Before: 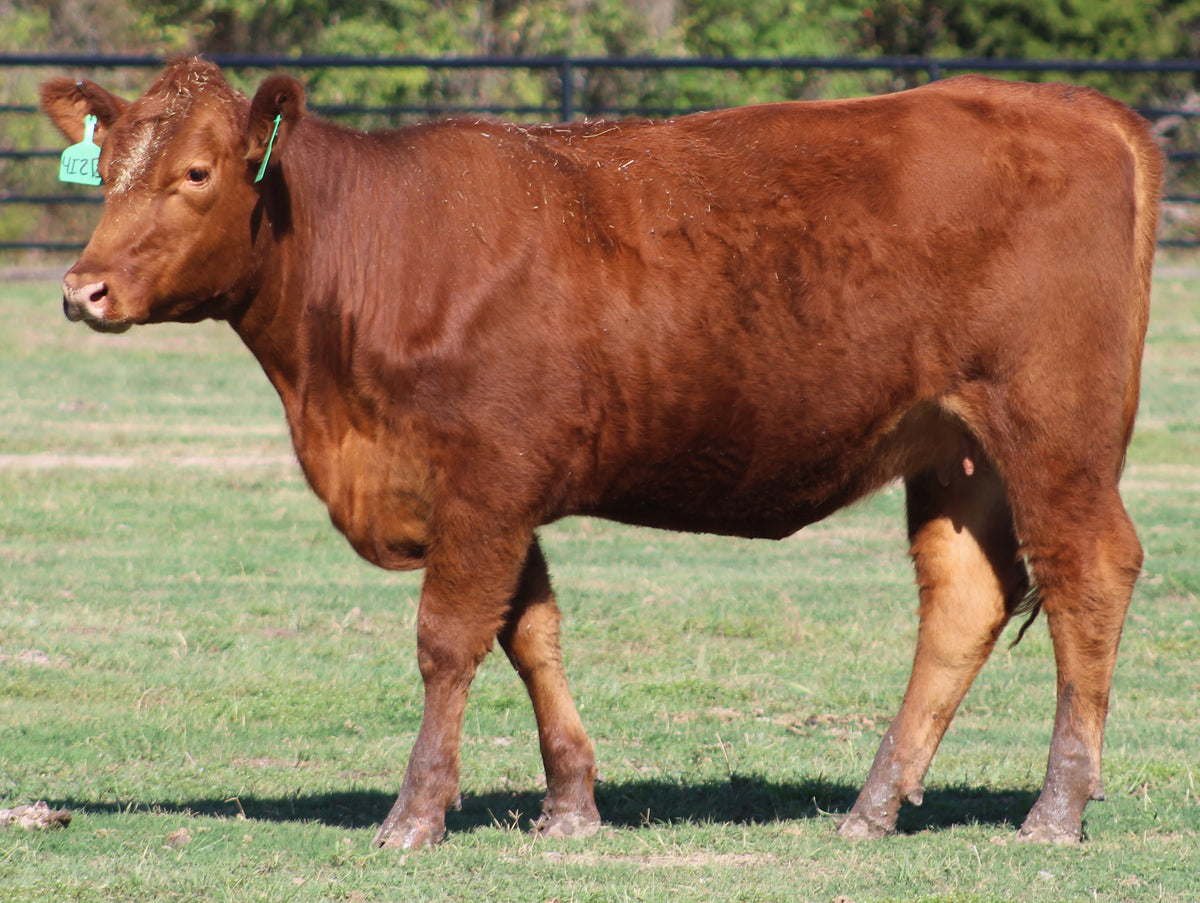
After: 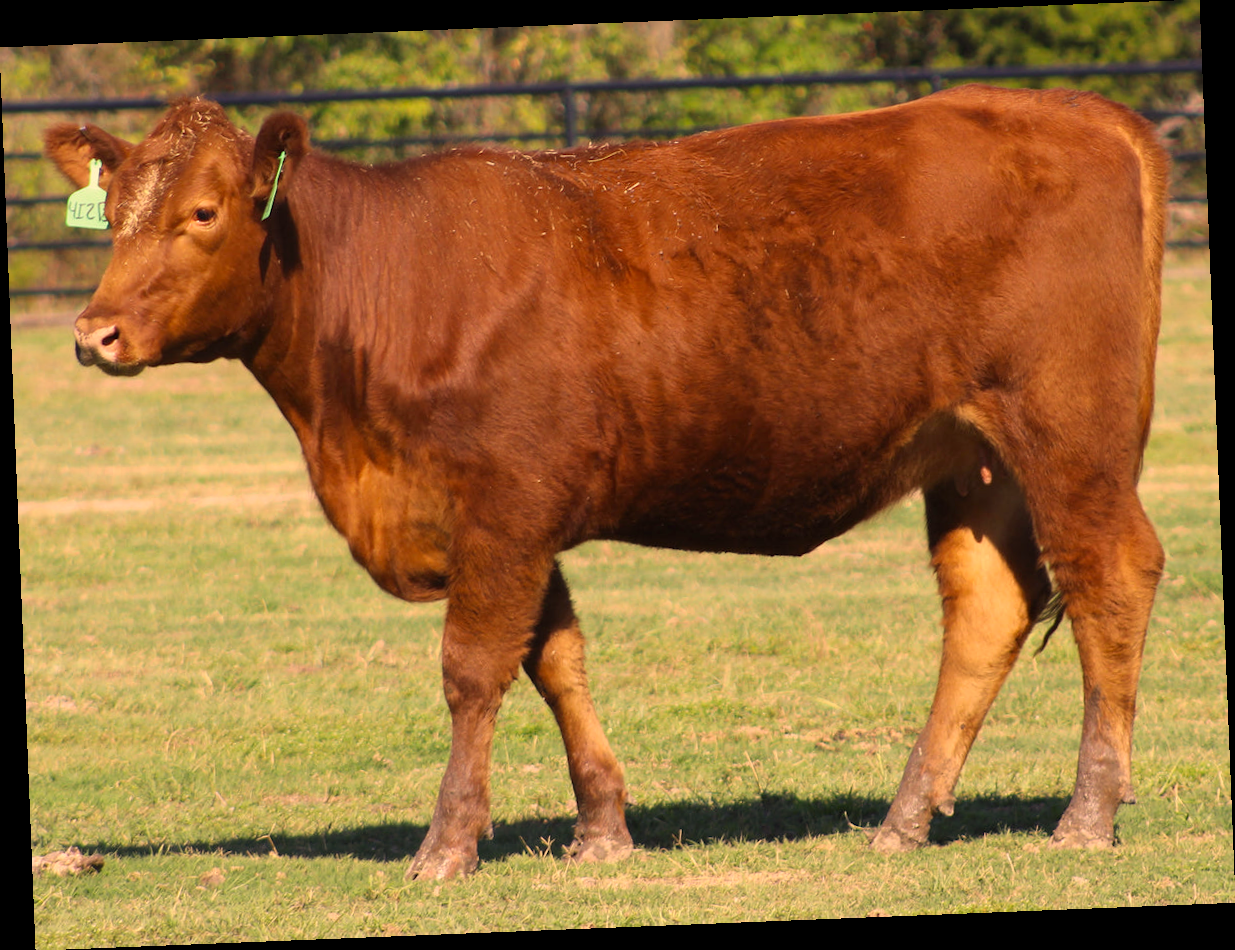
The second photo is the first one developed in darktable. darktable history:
rotate and perspective: rotation -2.29°, automatic cropping off
shadows and highlights: shadows 4.1, highlights -17.6, soften with gaussian
color correction: highlights a* 15, highlights b* 31.55
